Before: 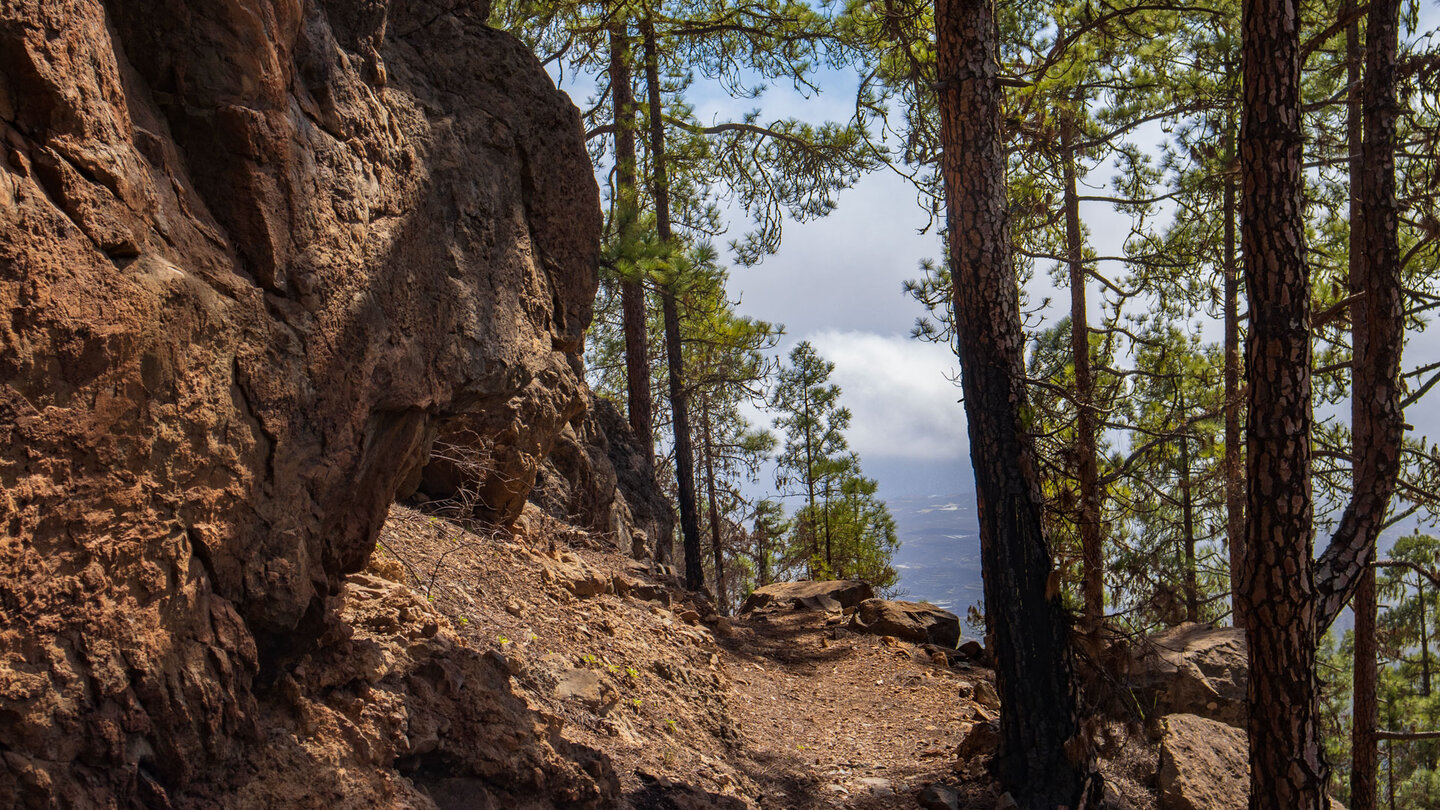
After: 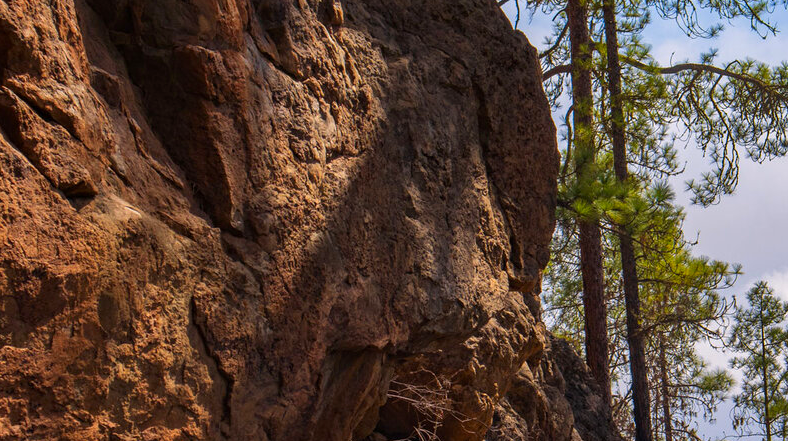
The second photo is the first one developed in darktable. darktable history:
crop and rotate: left 3.025%, top 7.473%, right 42.246%, bottom 38.075%
color correction: highlights a* 3.18, highlights b* 1.82, saturation 1.24
